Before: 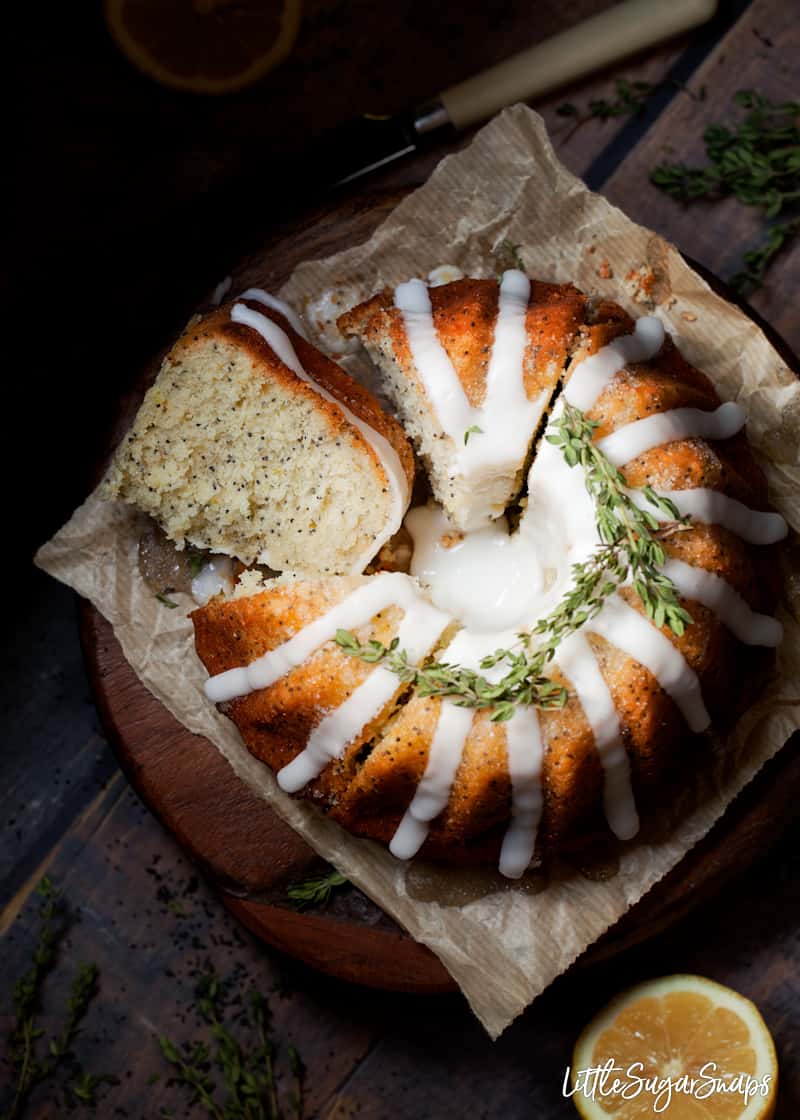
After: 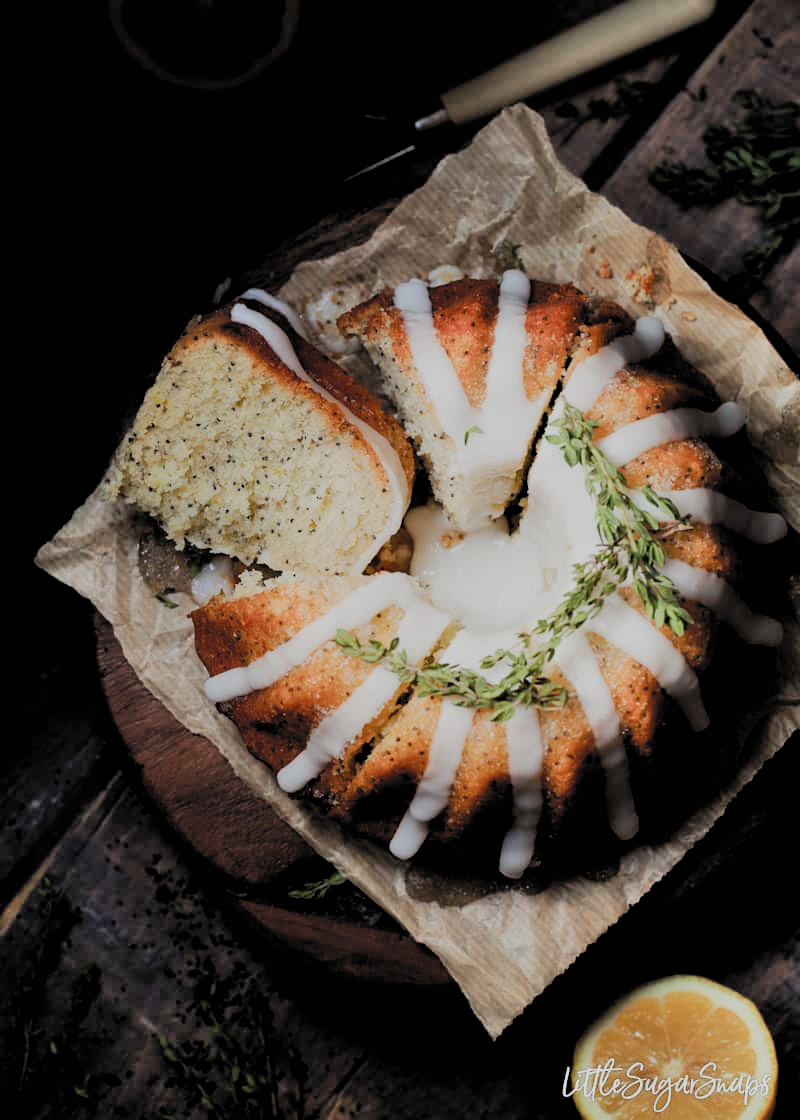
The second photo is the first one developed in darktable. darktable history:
filmic rgb: black relative exposure -4.81 EV, white relative exposure 4 EV, hardness 2.81, color science v5 (2021), contrast in shadows safe, contrast in highlights safe
shadows and highlights: radius 105.65, shadows 45.77, highlights -66.62, low approximation 0.01, soften with gaussian
